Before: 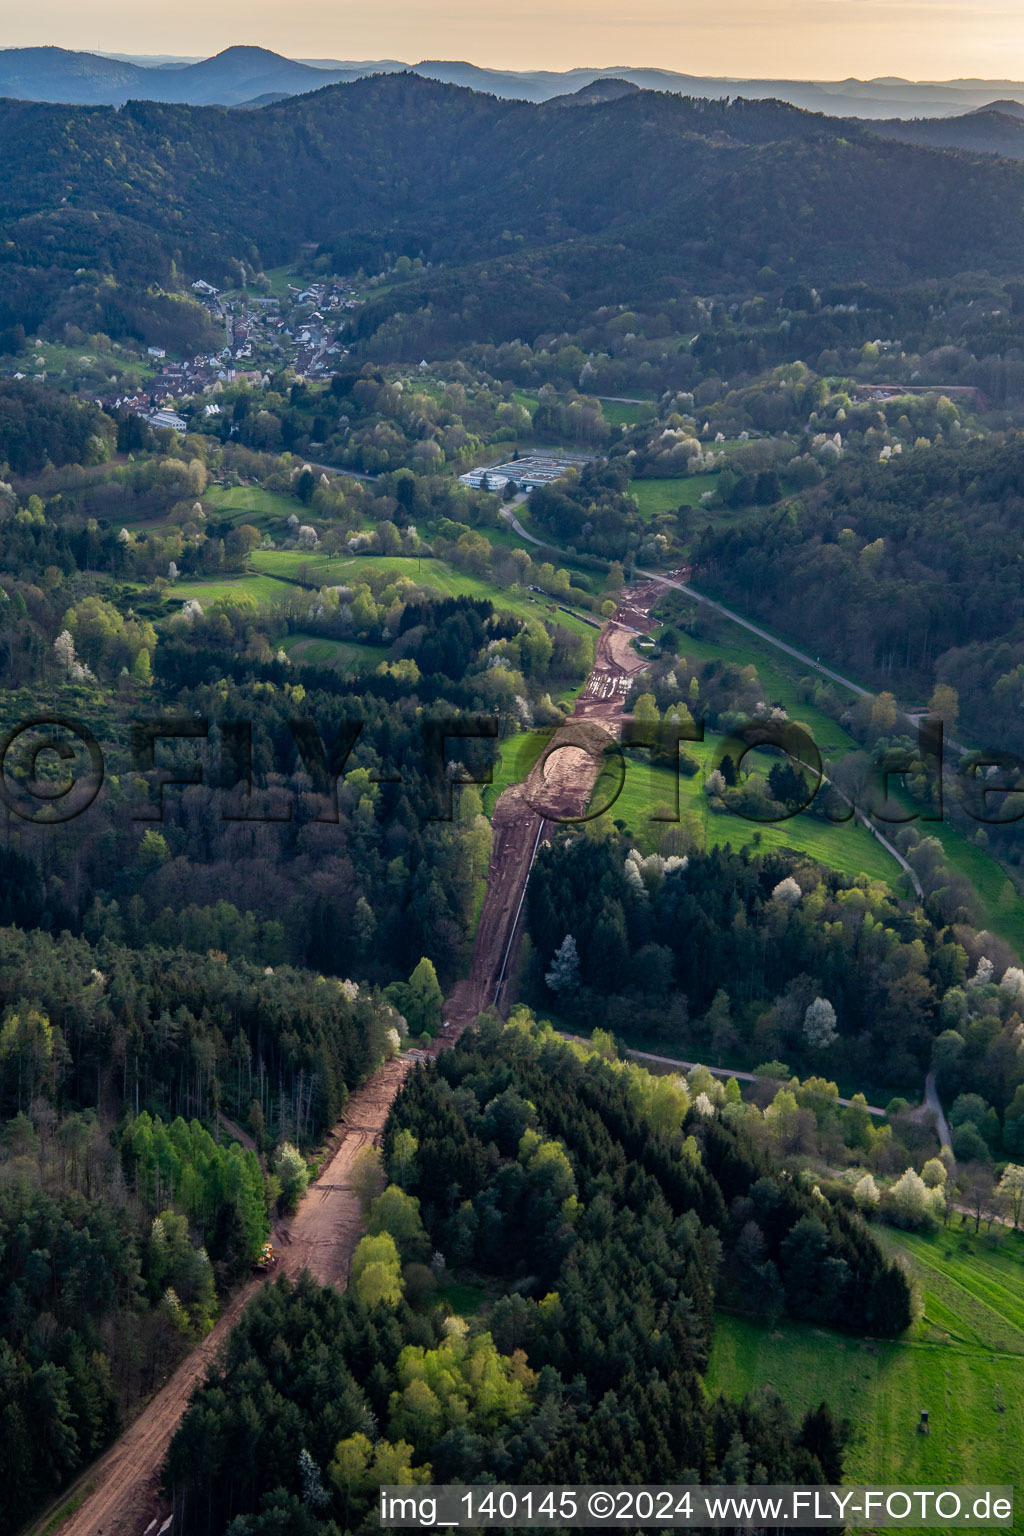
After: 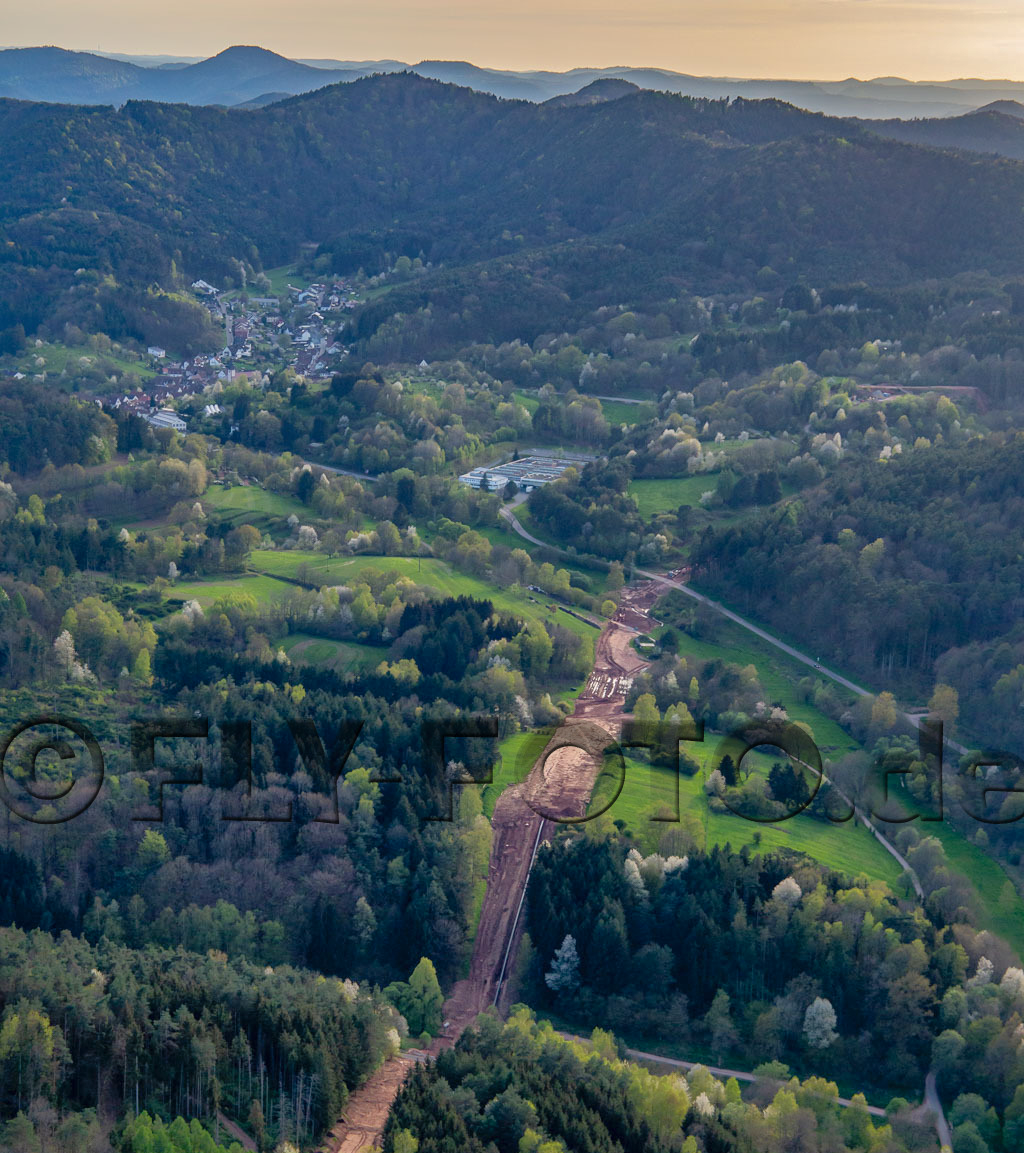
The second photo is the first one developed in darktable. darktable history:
shadows and highlights: highlights color adjustment 39.49%
crop: bottom 24.925%
